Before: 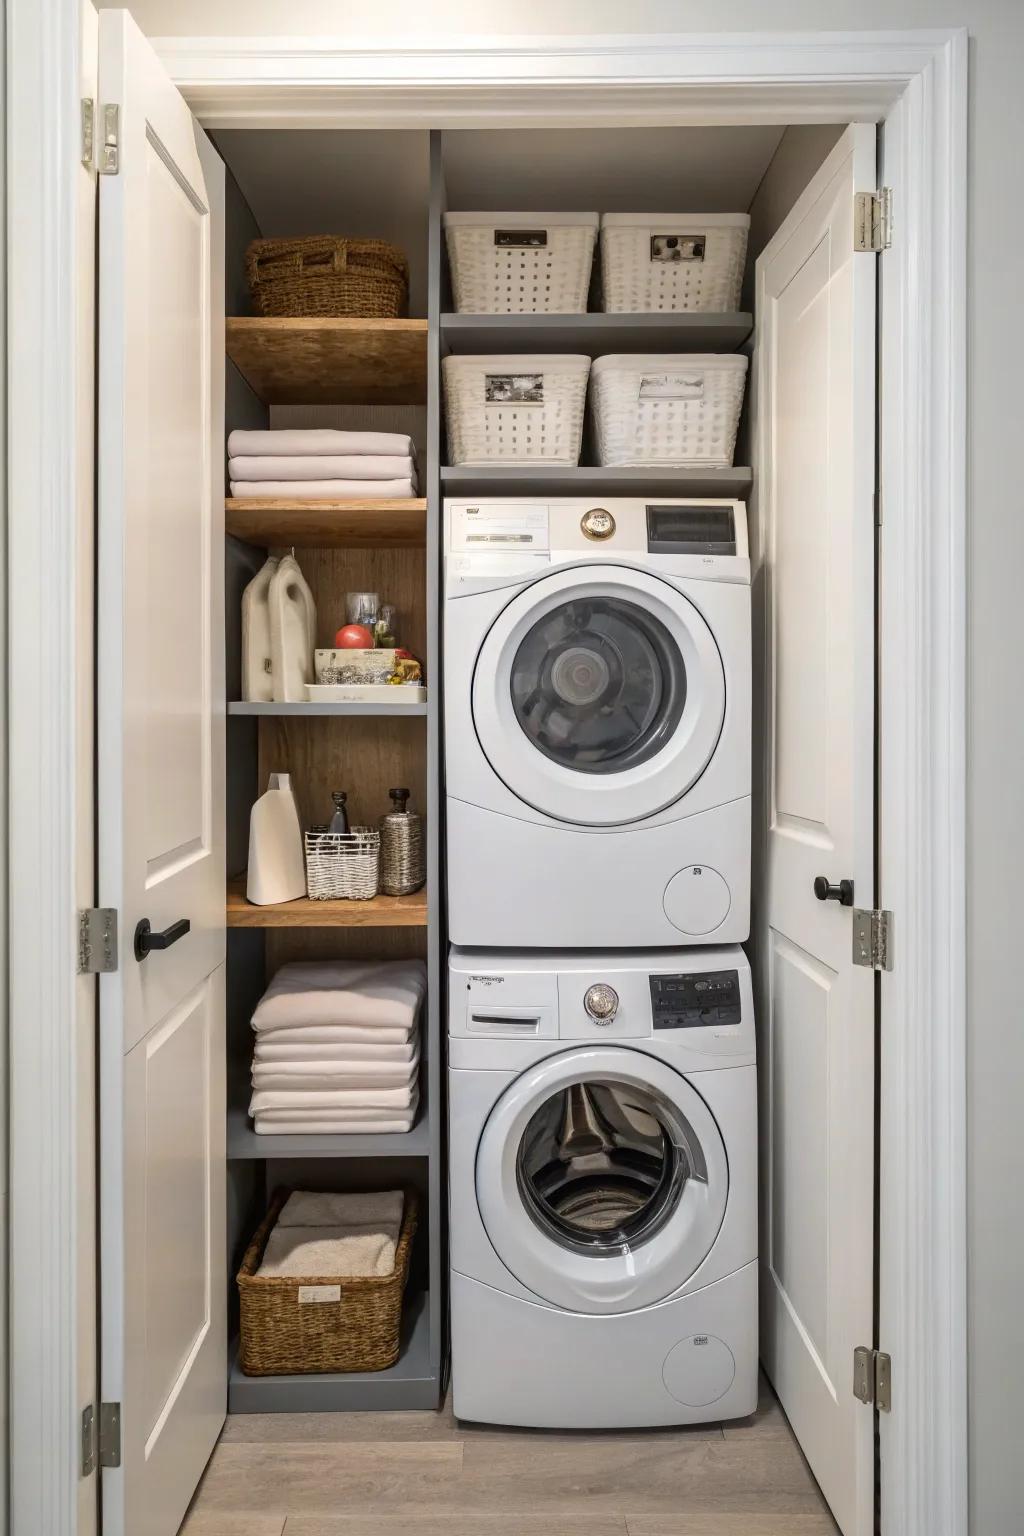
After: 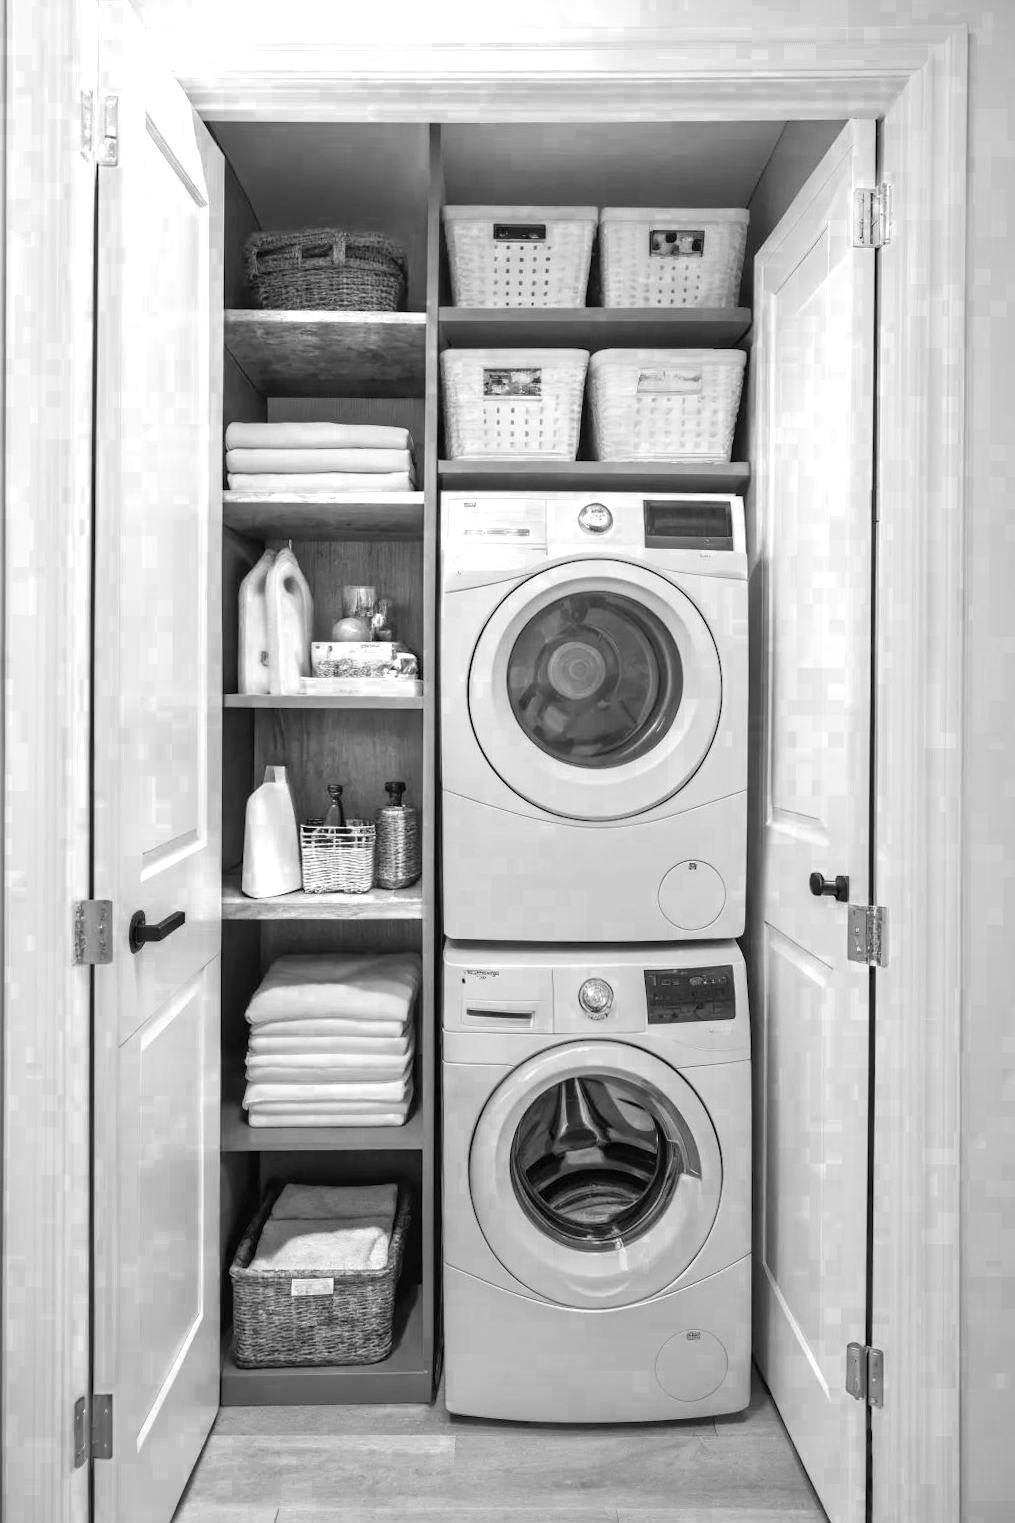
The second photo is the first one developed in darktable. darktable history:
color zones: curves: ch0 [(0, 0.554) (0.146, 0.662) (0.293, 0.86) (0.503, 0.774) (0.637, 0.106) (0.74, 0.072) (0.866, 0.488) (0.998, 0.569)]; ch1 [(0, 0) (0.143, 0) (0.286, 0) (0.429, 0) (0.571, 0) (0.714, 0) (0.857, 0)]
contrast brightness saturation: contrast 0.074, brightness 0.082, saturation 0.178
crop and rotate: angle -0.322°
